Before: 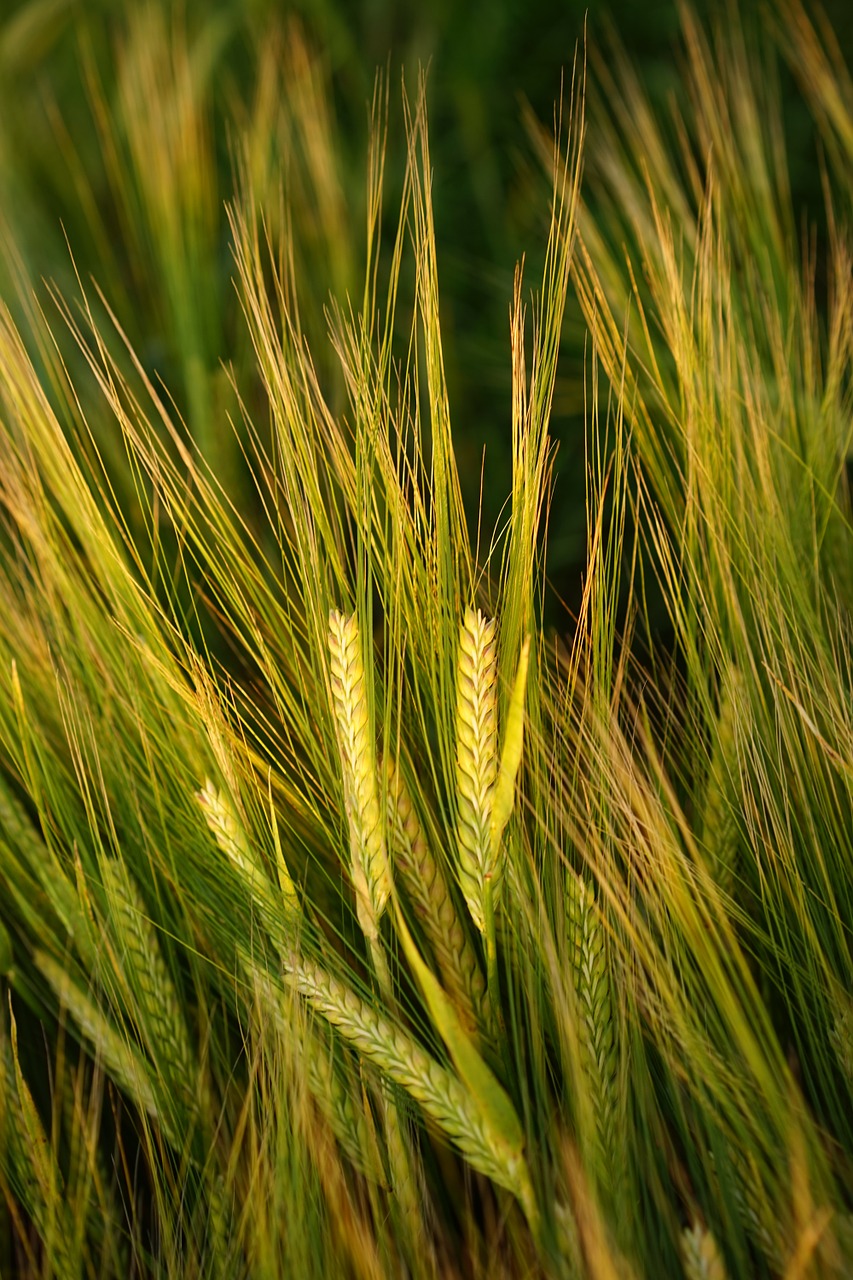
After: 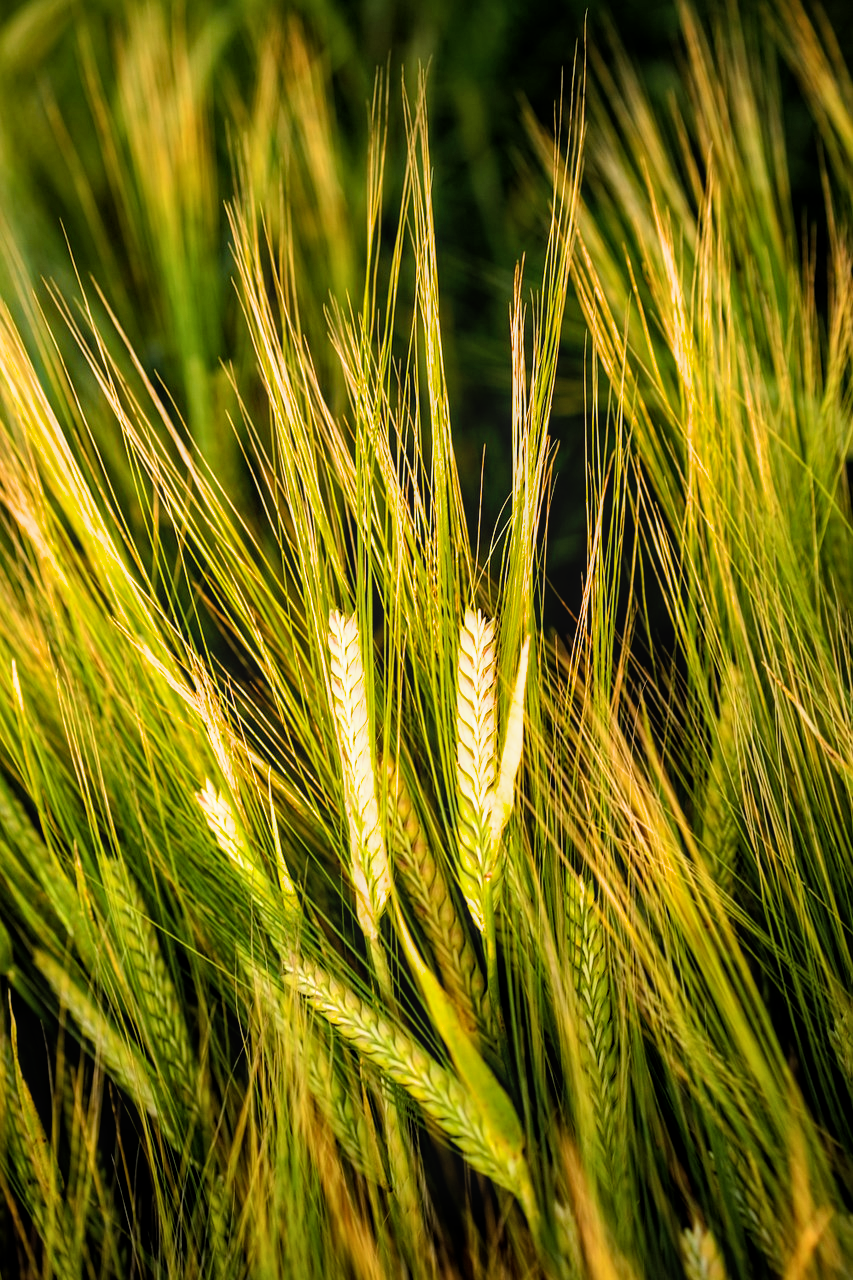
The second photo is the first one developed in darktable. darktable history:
filmic rgb: black relative exposure -5 EV, white relative exposure 3 EV, hardness 3.6, contrast 1.3, highlights saturation mix -30%
exposure: black level correction 0, exposure 0.7 EV, compensate highlight preservation false
color balance rgb: perceptual saturation grading › global saturation 10%, global vibrance 10%
local contrast: detail 115%
